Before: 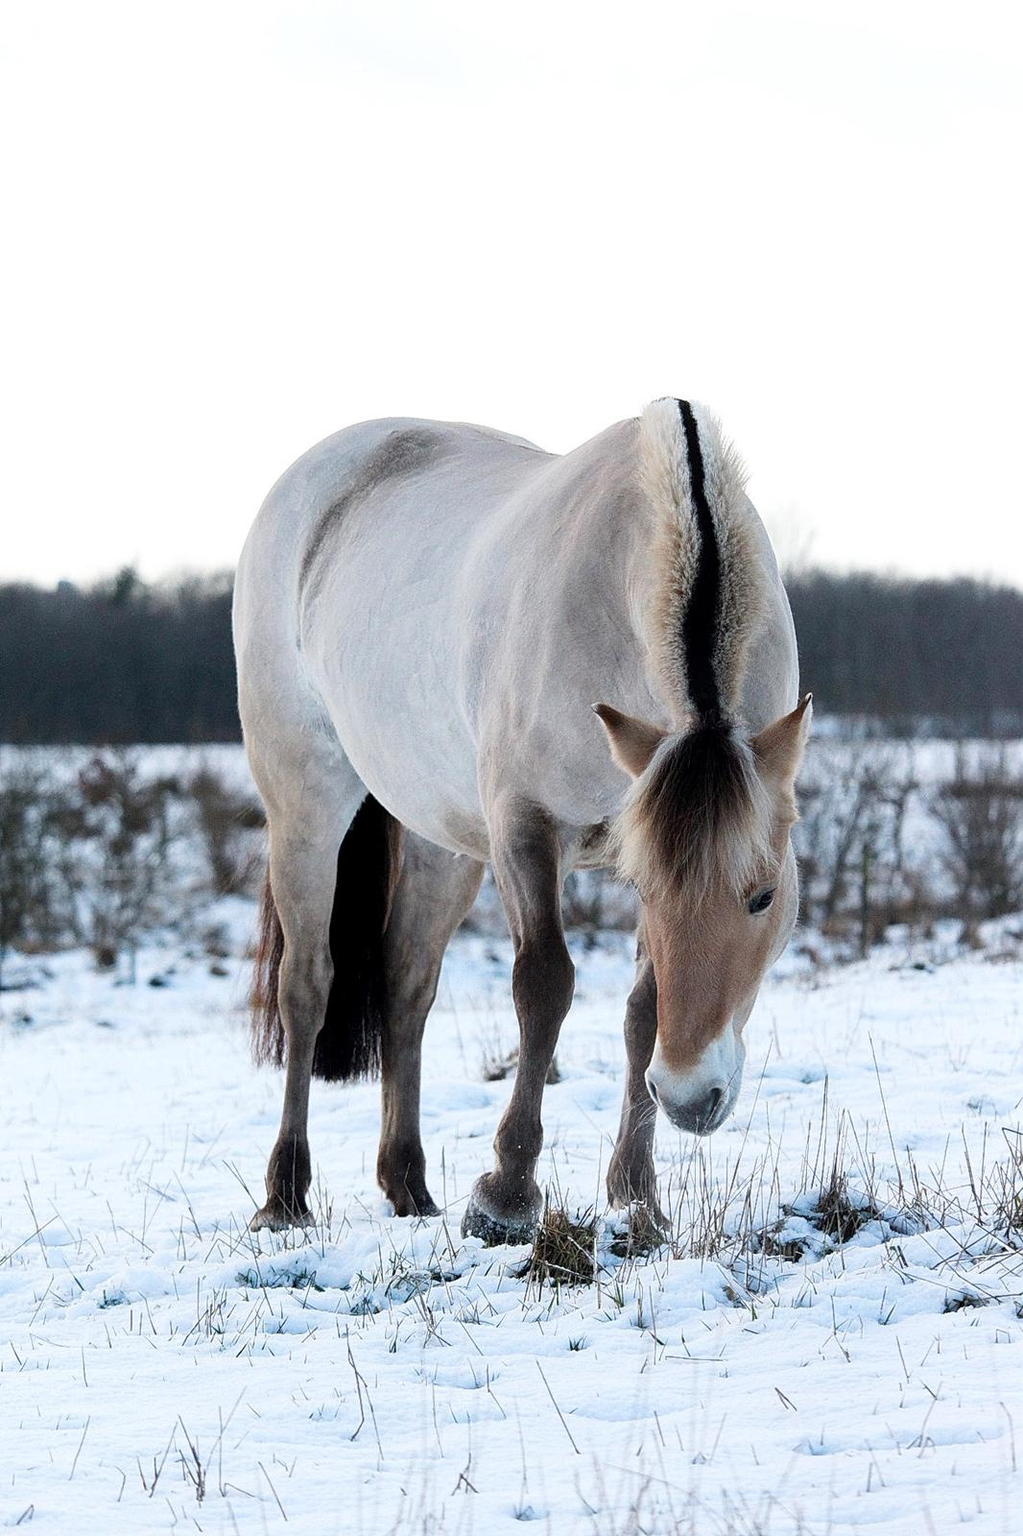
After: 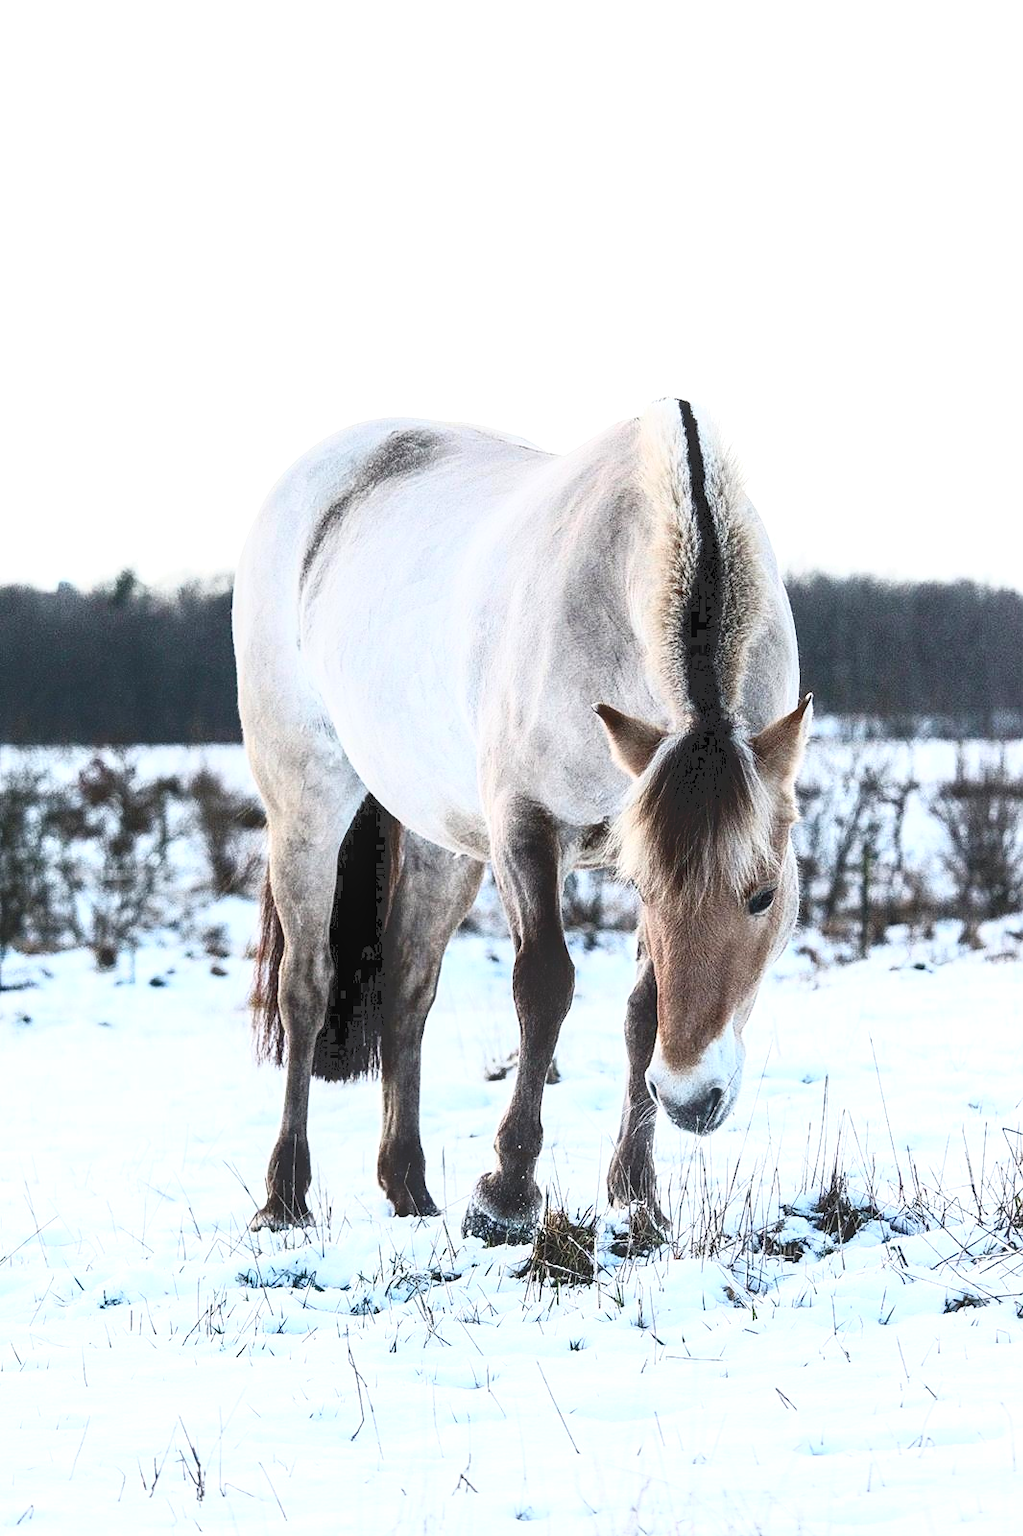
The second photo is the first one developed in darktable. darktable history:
tone curve: curves: ch0 [(0, 0) (0.003, 0.142) (0.011, 0.142) (0.025, 0.147) (0.044, 0.147) (0.069, 0.152) (0.1, 0.16) (0.136, 0.172) (0.177, 0.193) (0.224, 0.221) (0.277, 0.264) (0.335, 0.322) (0.399, 0.399) (0.468, 0.49) (0.543, 0.593) (0.623, 0.723) (0.709, 0.841) (0.801, 0.925) (0.898, 0.976) (1, 1)], color space Lab, independent channels, preserve colors none
tone equalizer: -8 EV -0.441 EV, -7 EV -0.408 EV, -6 EV -0.324 EV, -5 EV -0.209 EV, -3 EV 0.242 EV, -2 EV 0.342 EV, -1 EV 0.364 EV, +0 EV 0.4 EV
local contrast: on, module defaults
